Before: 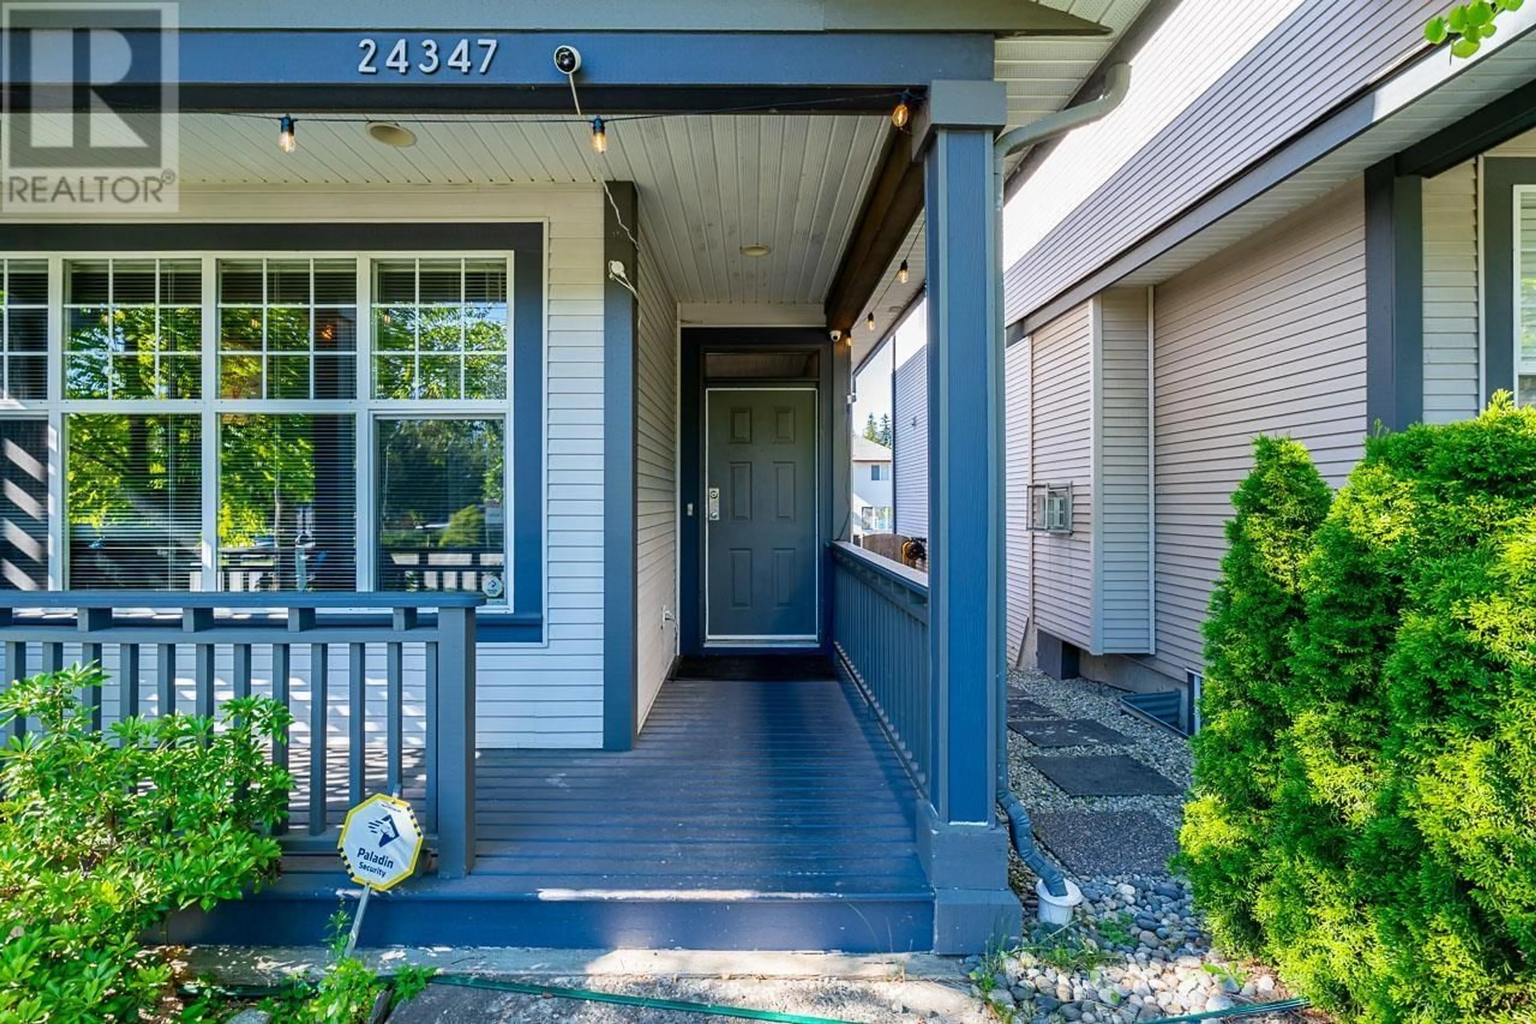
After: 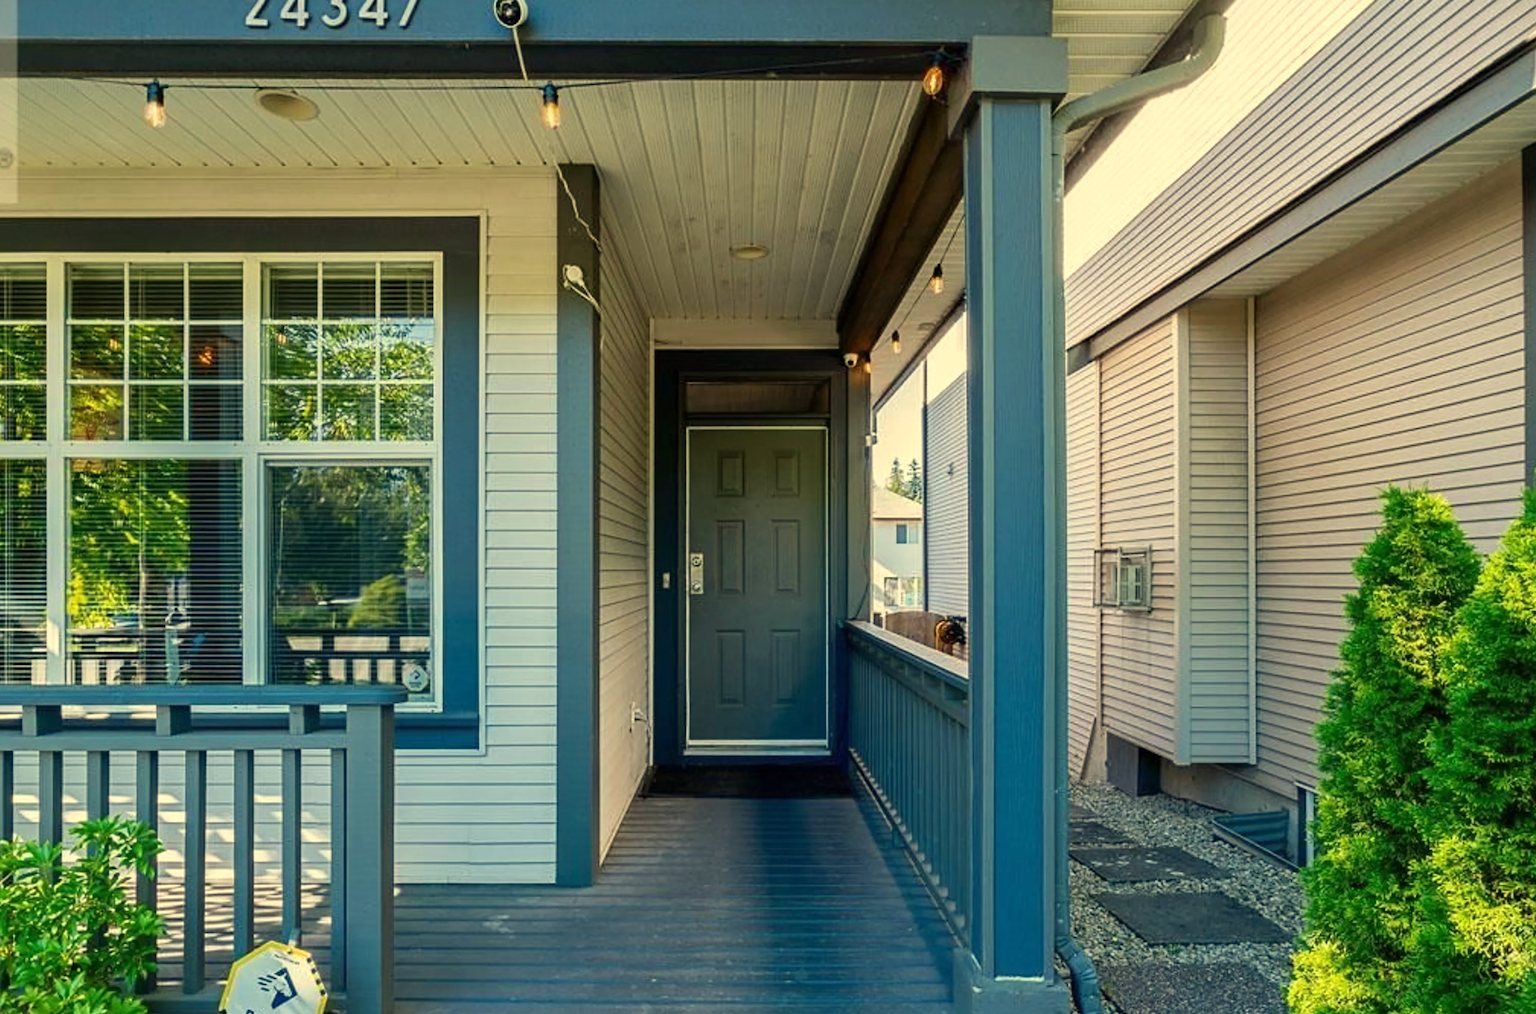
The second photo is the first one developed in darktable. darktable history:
crop and rotate: left 10.77%, top 5.1%, right 10.41%, bottom 16.76%
white balance: red 1.08, blue 0.791
rotate and perspective: automatic cropping original format, crop left 0, crop top 0
